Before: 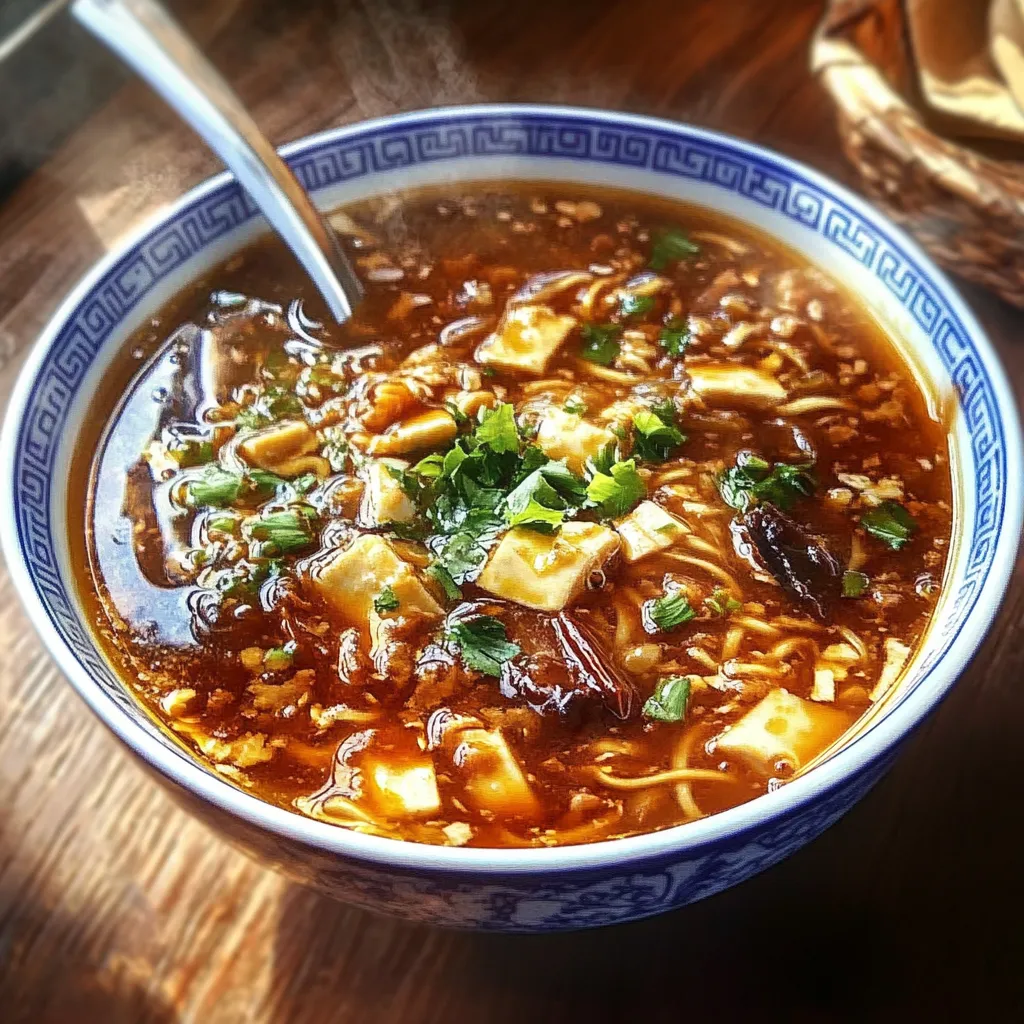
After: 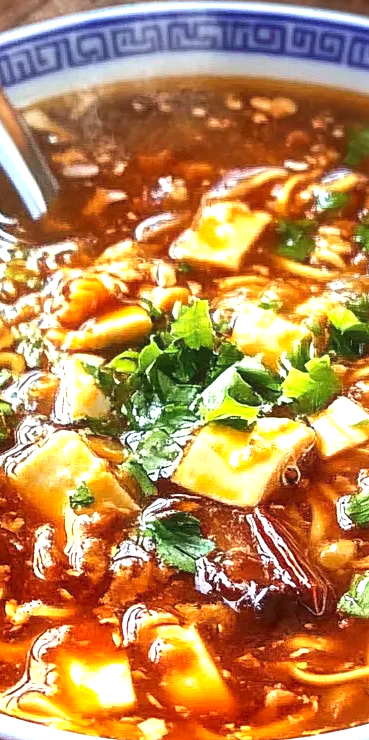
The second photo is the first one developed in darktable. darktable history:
exposure: black level correction 0, exposure 0.693 EV, compensate highlight preservation false
contrast brightness saturation: contrast 0.097, brightness 0.026, saturation 0.086
crop and rotate: left 29.871%, top 10.2%, right 34.06%, bottom 17.496%
